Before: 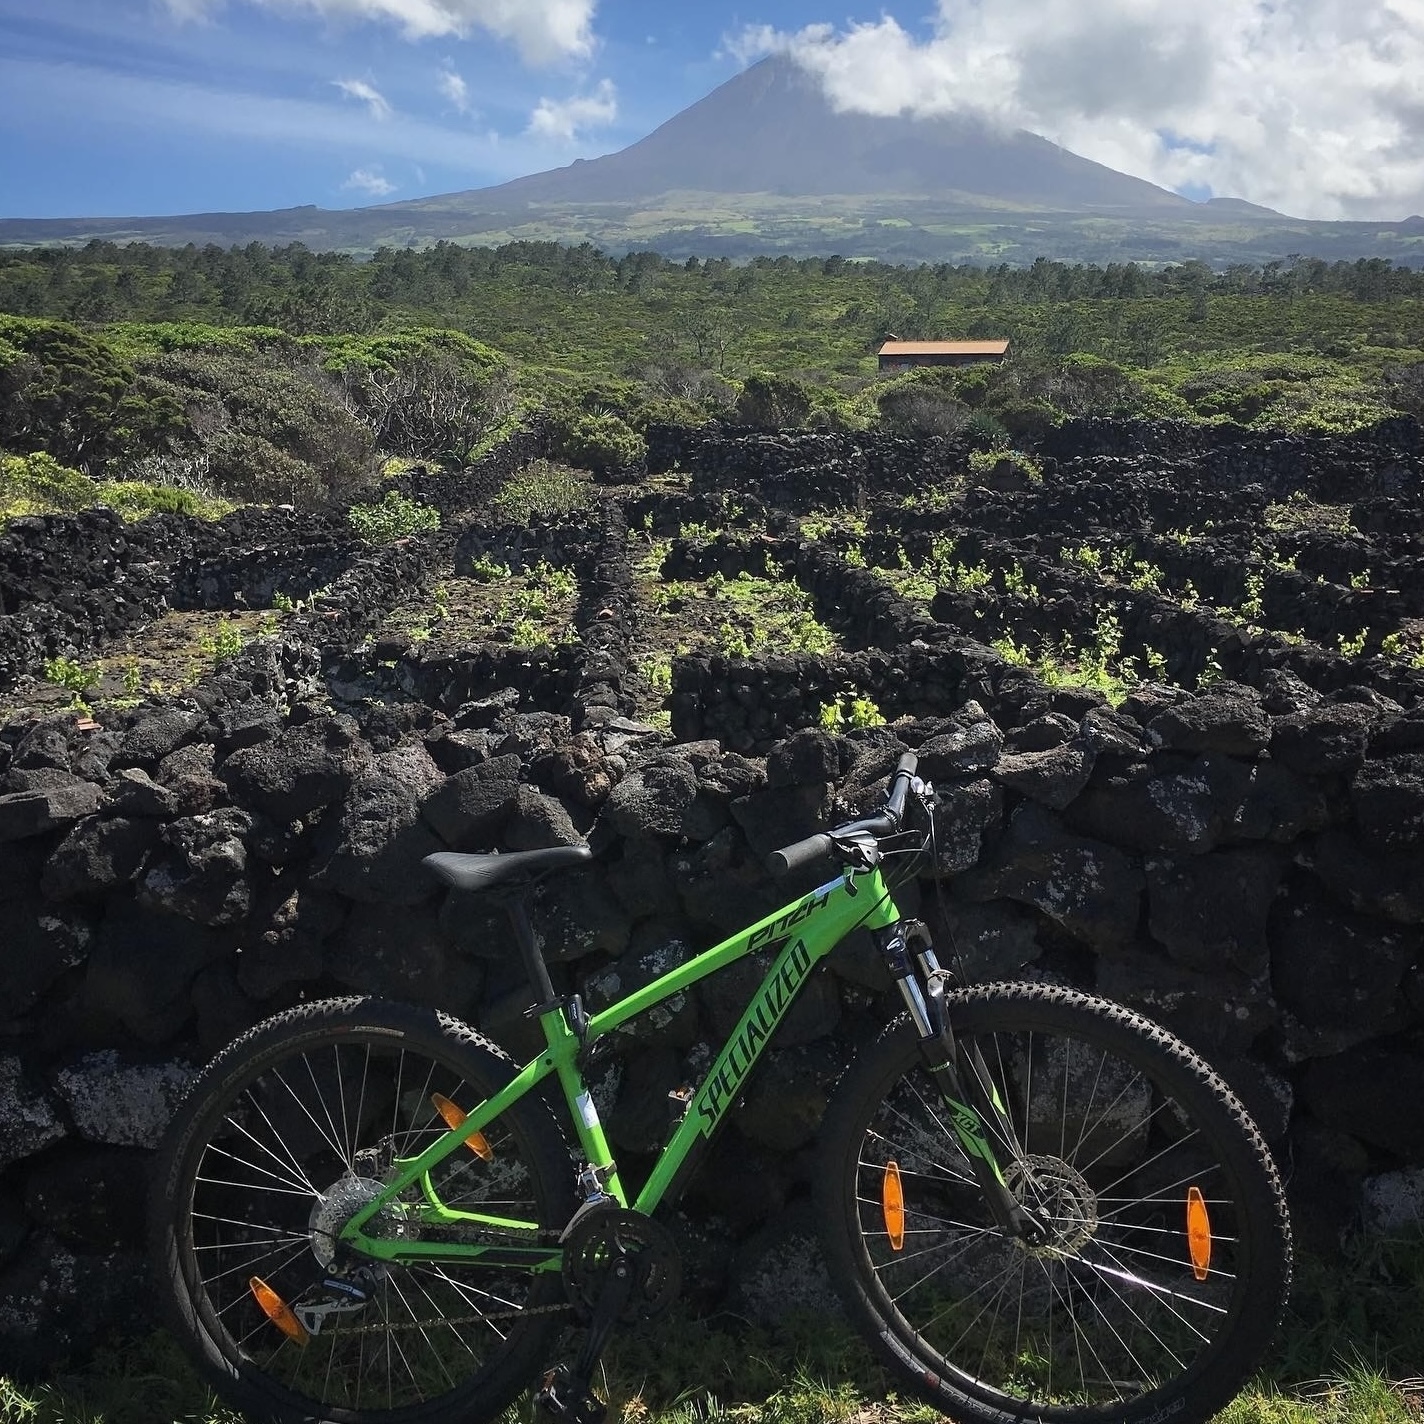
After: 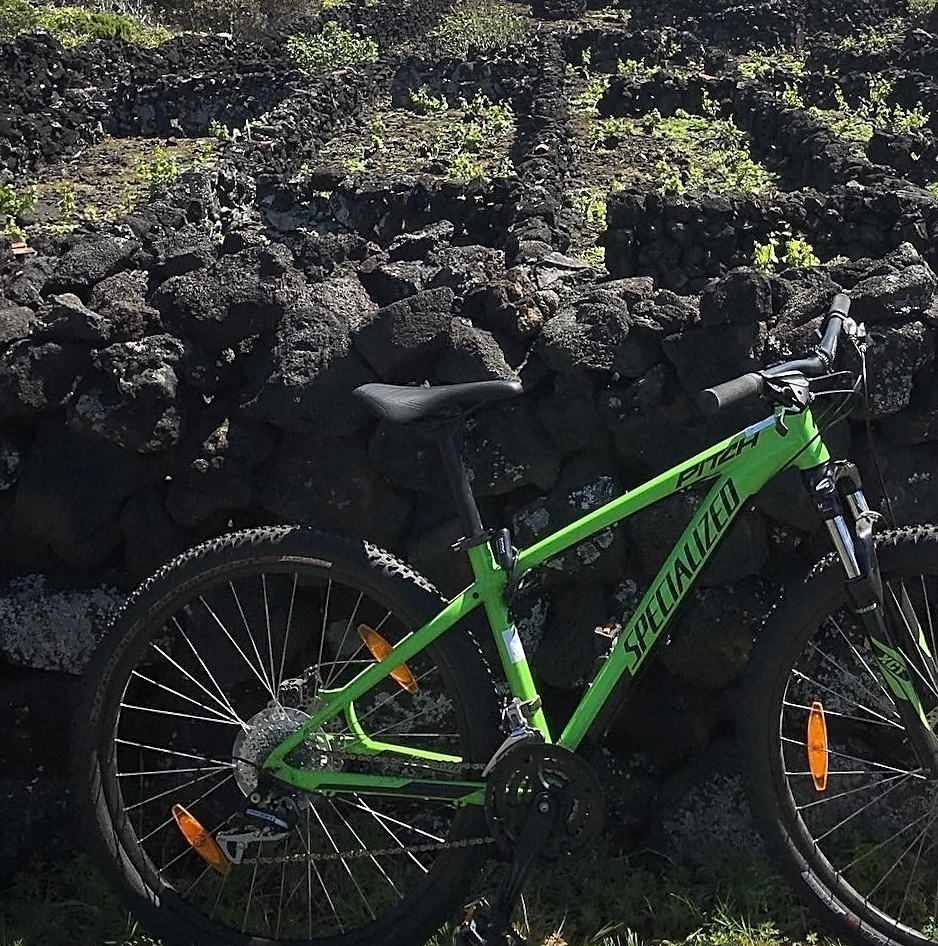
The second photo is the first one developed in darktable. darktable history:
crop and rotate: angle -1.16°, left 3.743%, top 32.203%, right 29.044%
sharpen: on, module defaults
